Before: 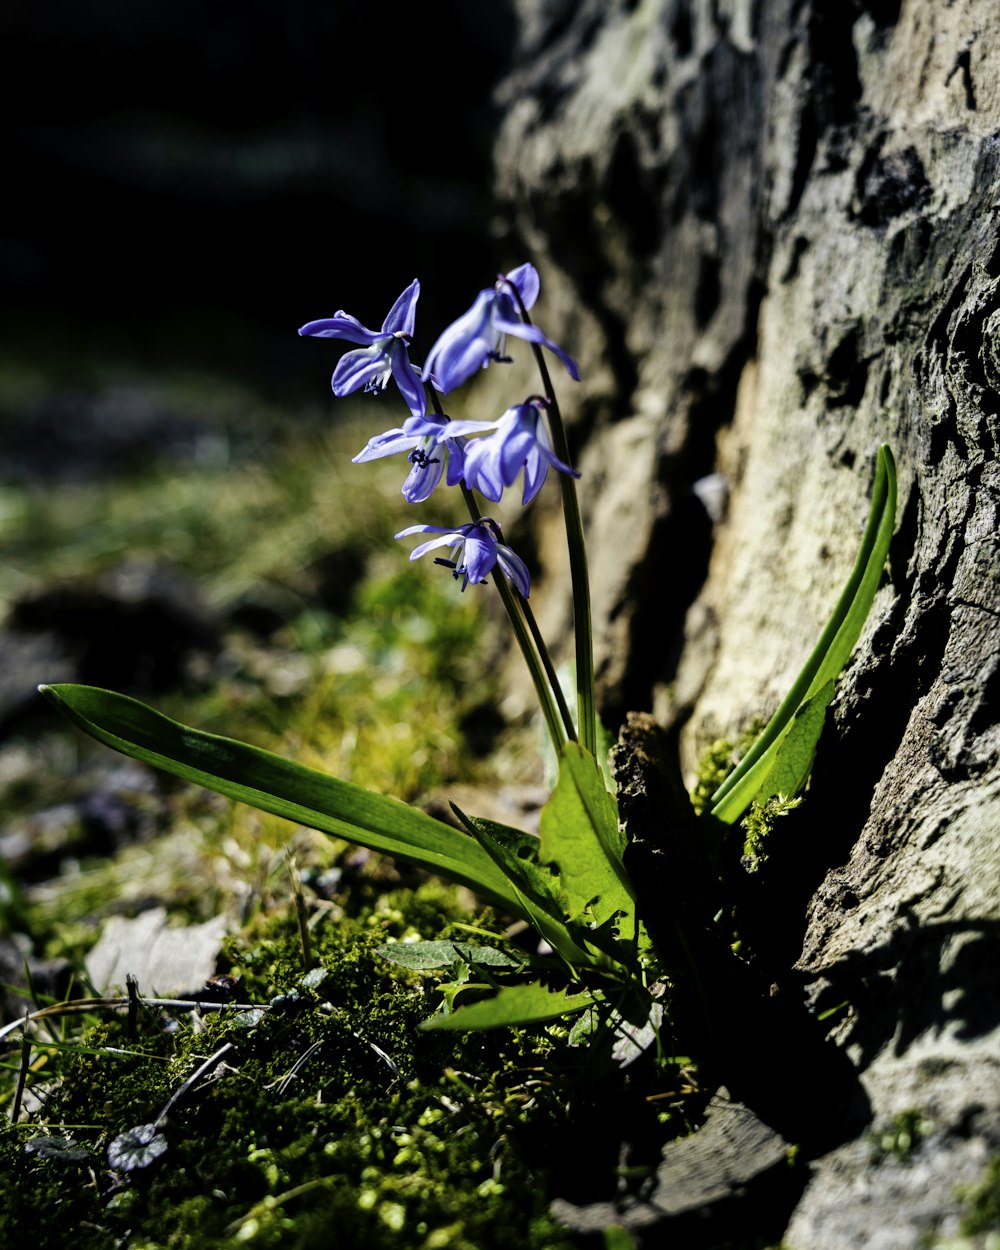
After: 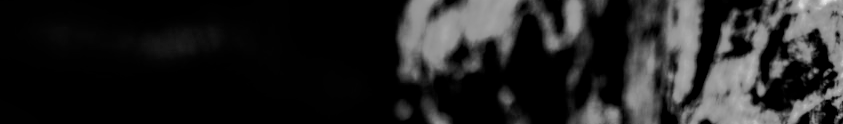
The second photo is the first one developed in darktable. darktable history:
crop and rotate: left 9.644%, top 9.491%, right 6.021%, bottom 80.509%
local contrast: on, module defaults
contrast brightness saturation: saturation -1
color balance: lift [1.003, 0.993, 1.001, 1.007], gamma [1.018, 1.072, 0.959, 0.928], gain [0.974, 0.873, 1.031, 1.127]
shadows and highlights: shadows -19.91, highlights -73.15
filmic rgb: black relative exposure -8.2 EV, white relative exposure 2.2 EV, threshold 3 EV, hardness 7.11, latitude 75%, contrast 1.325, highlights saturation mix -2%, shadows ↔ highlights balance 30%, preserve chrominance RGB euclidean norm, color science v5 (2021), contrast in shadows safe, contrast in highlights safe, enable highlight reconstruction true
